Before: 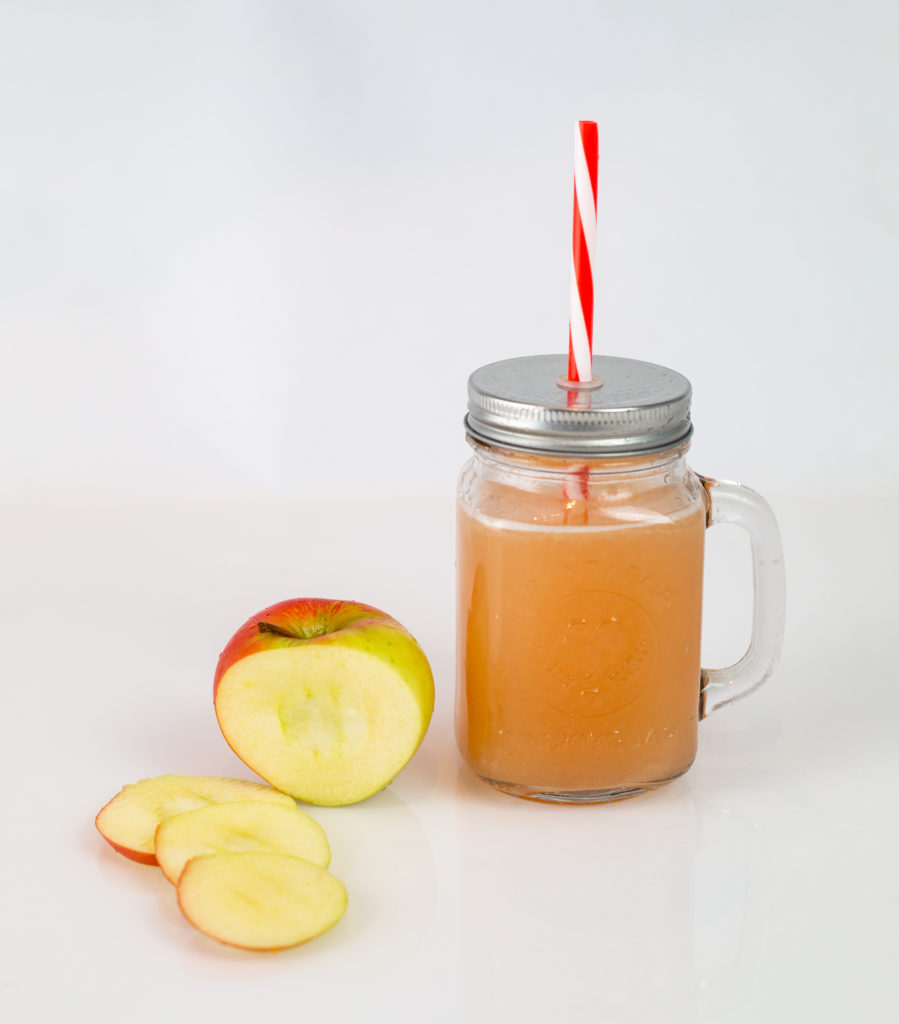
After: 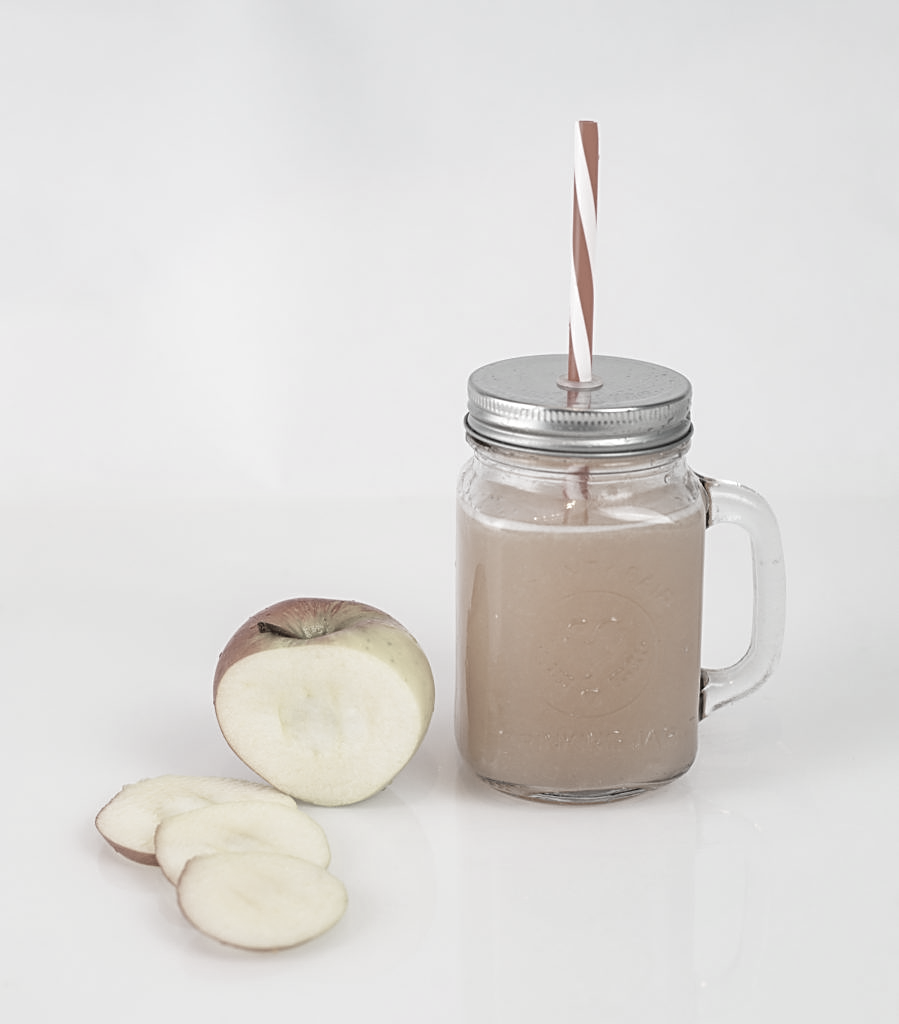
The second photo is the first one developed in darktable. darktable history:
color correction: saturation 0.2
sharpen: on, module defaults
